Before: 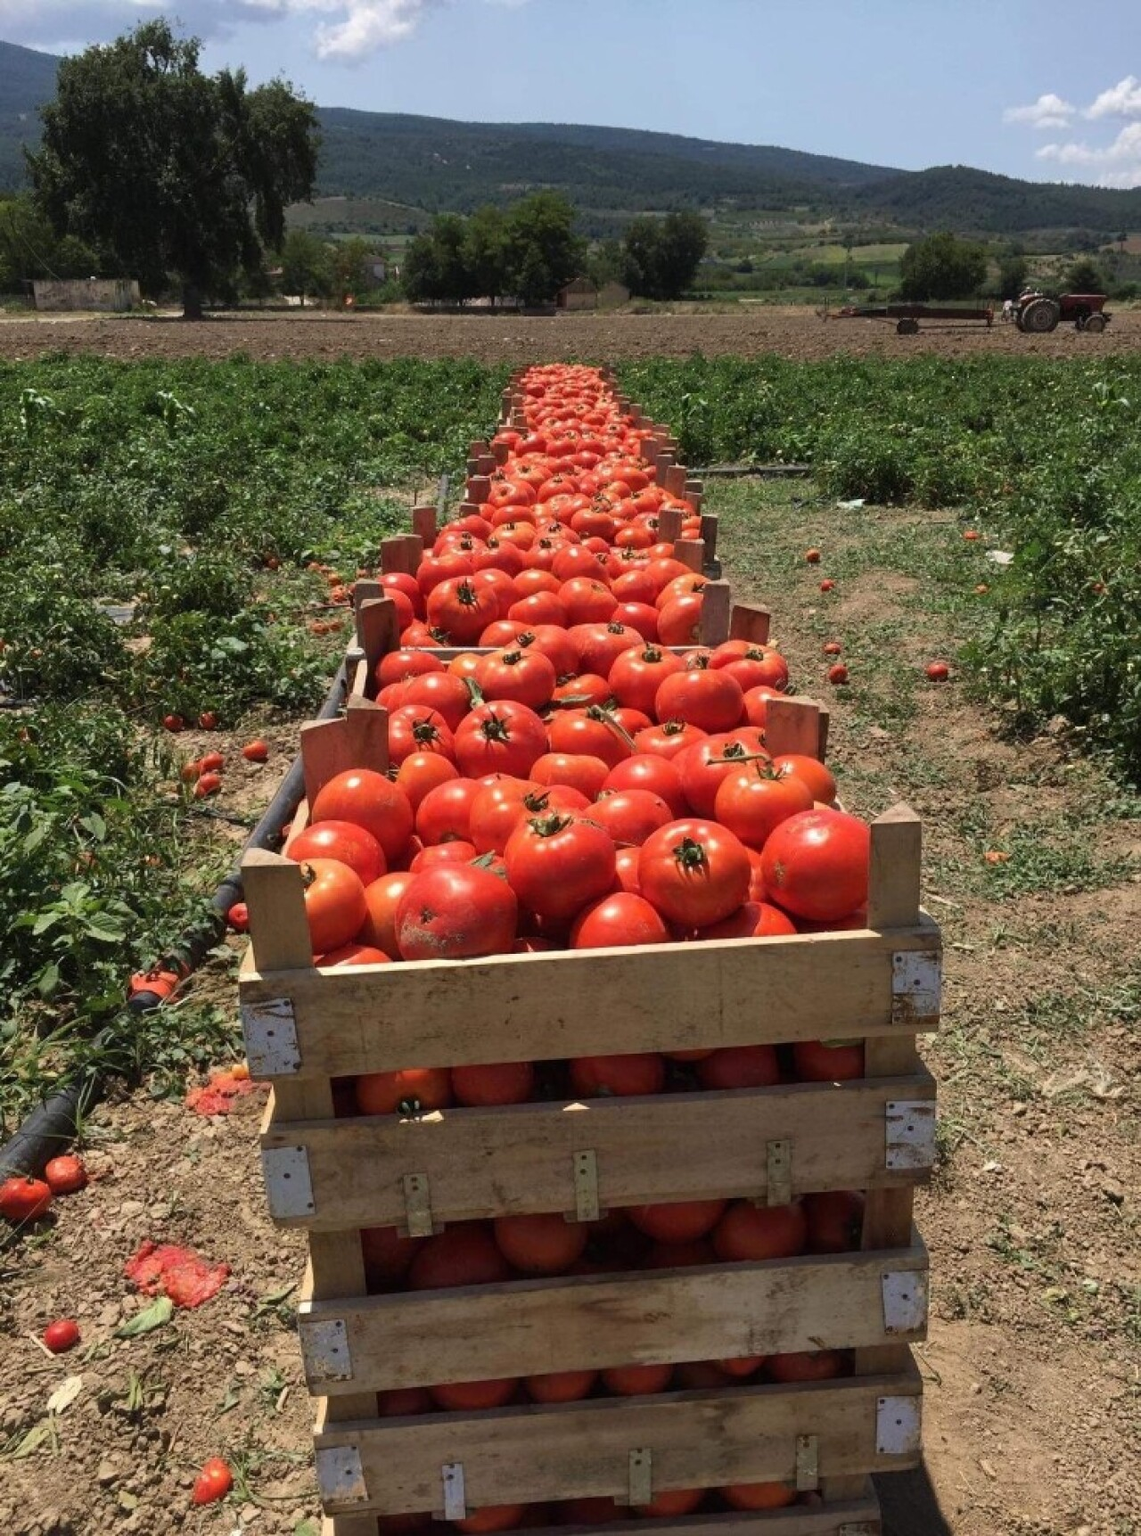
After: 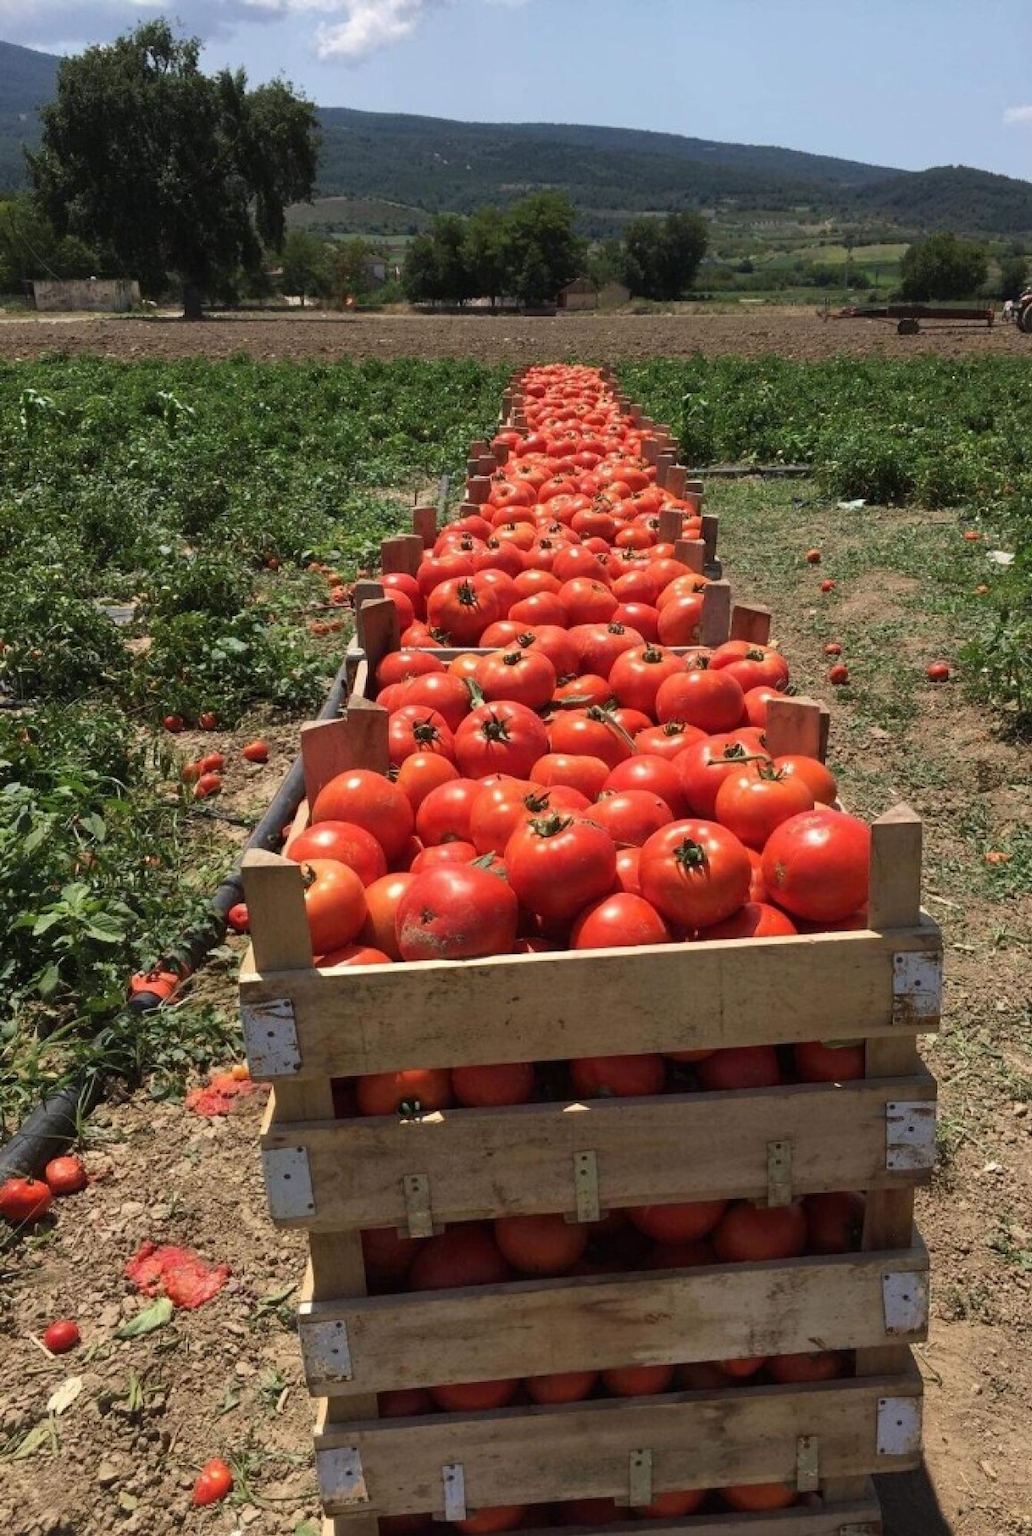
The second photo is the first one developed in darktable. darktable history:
crop: right 9.491%, bottom 0.021%
